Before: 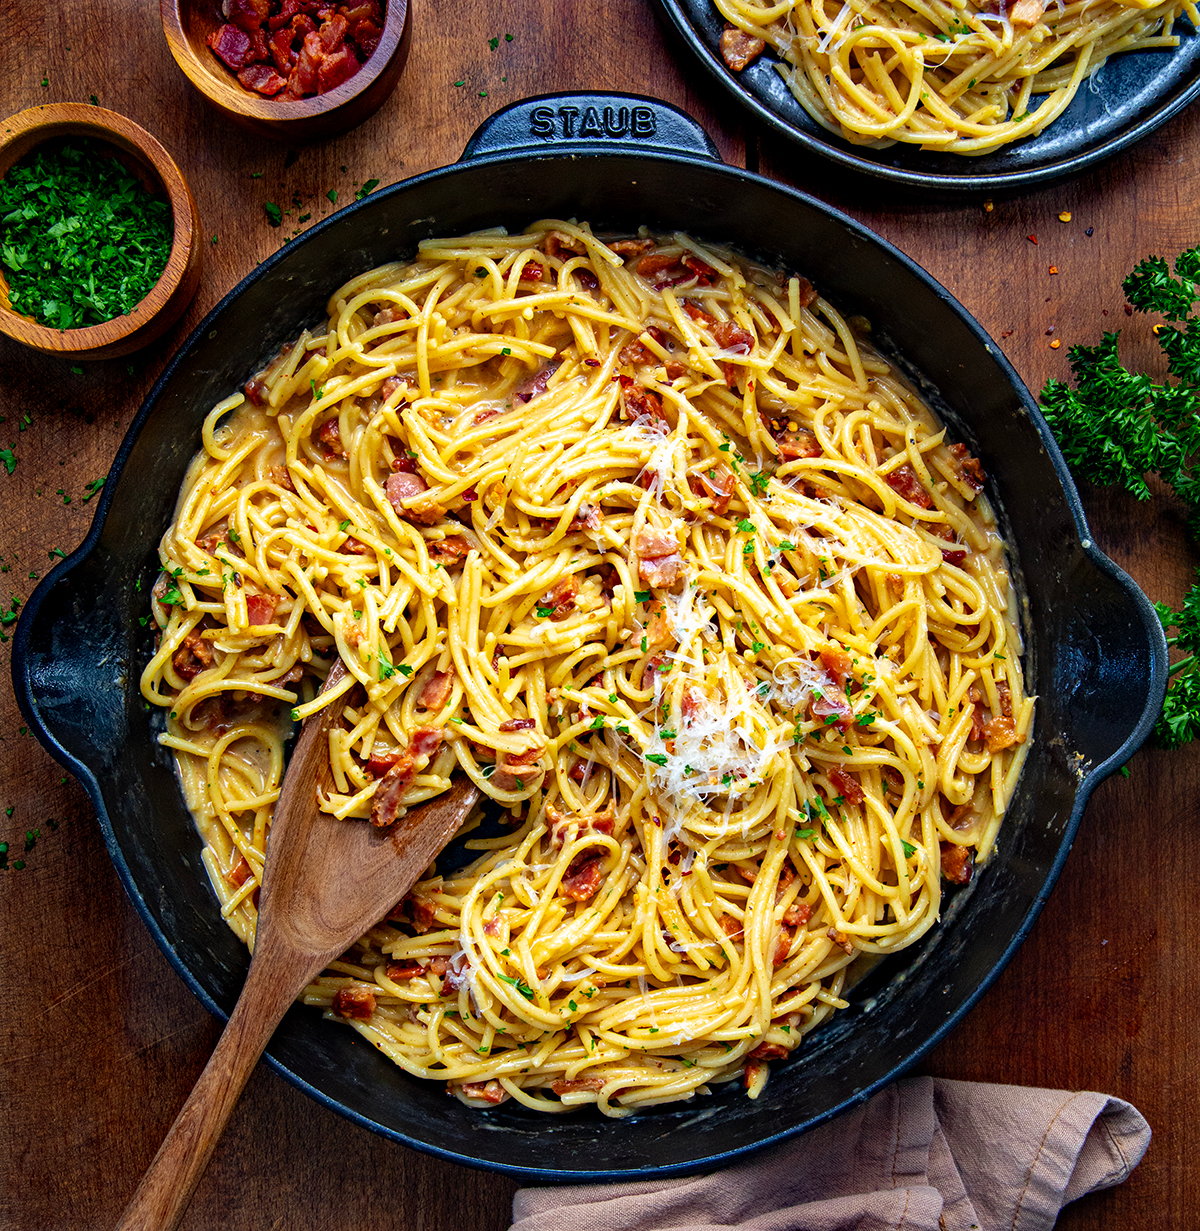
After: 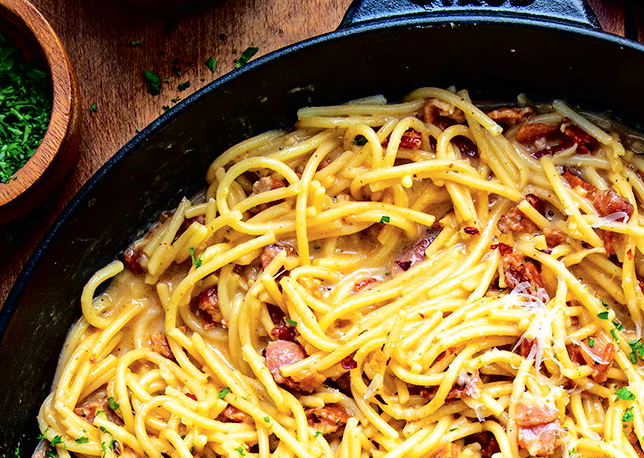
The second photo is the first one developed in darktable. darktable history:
exposure: compensate exposure bias true, compensate highlight preservation false
tone curve: curves: ch0 [(0, 0) (0.003, 0.01) (0.011, 0.01) (0.025, 0.011) (0.044, 0.019) (0.069, 0.032) (0.1, 0.054) (0.136, 0.088) (0.177, 0.138) (0.224, 0.214) (0.277, 0.297) (0.335, 0.391) (0.399, 0.469) (0.468, 0.551) (0.543, 0.622) (0.623, 0.699) (0.709, 0.775) (0.801, 0.85) (0.898, 0.929) (1, 1)], color space Lab, independent channels, preserve colors none
crop: left 10.103%, top 10.73%, right 36.229%, bottom 52.049%
